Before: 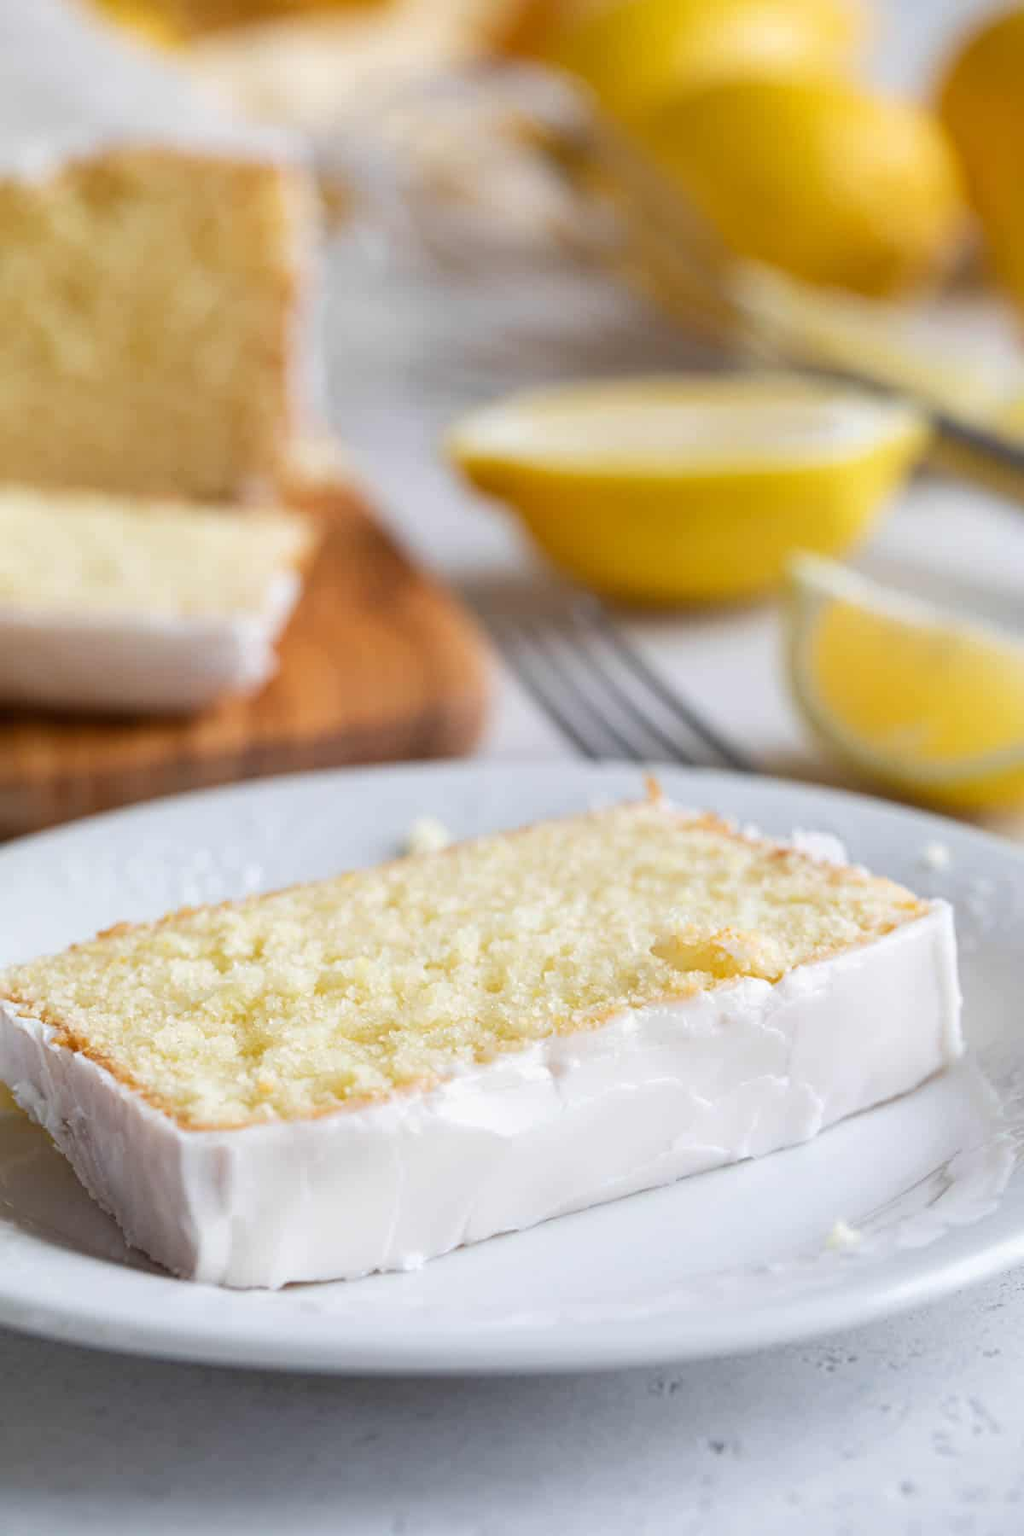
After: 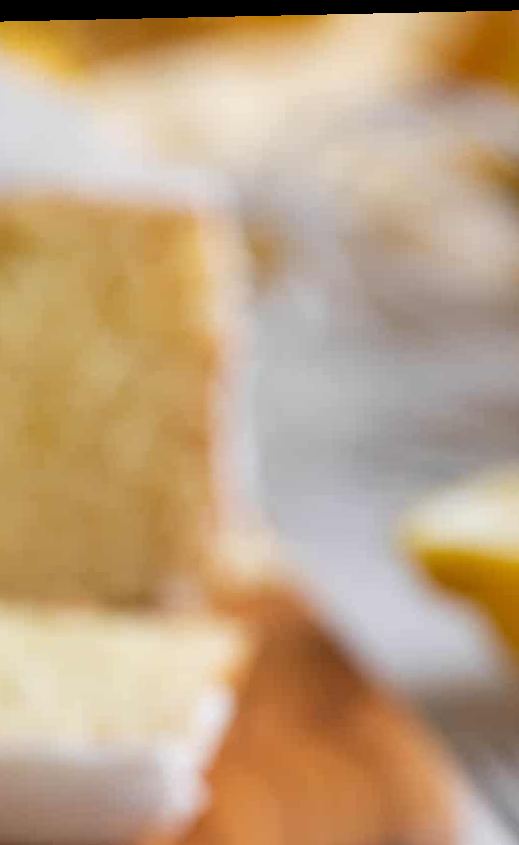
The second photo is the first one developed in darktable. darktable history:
rotate and perspective: rotation -1.24°, automatic cropping off
crop and rotate: left 10.817%, top 0.062%, right 47.194%, bottom 53.626%
